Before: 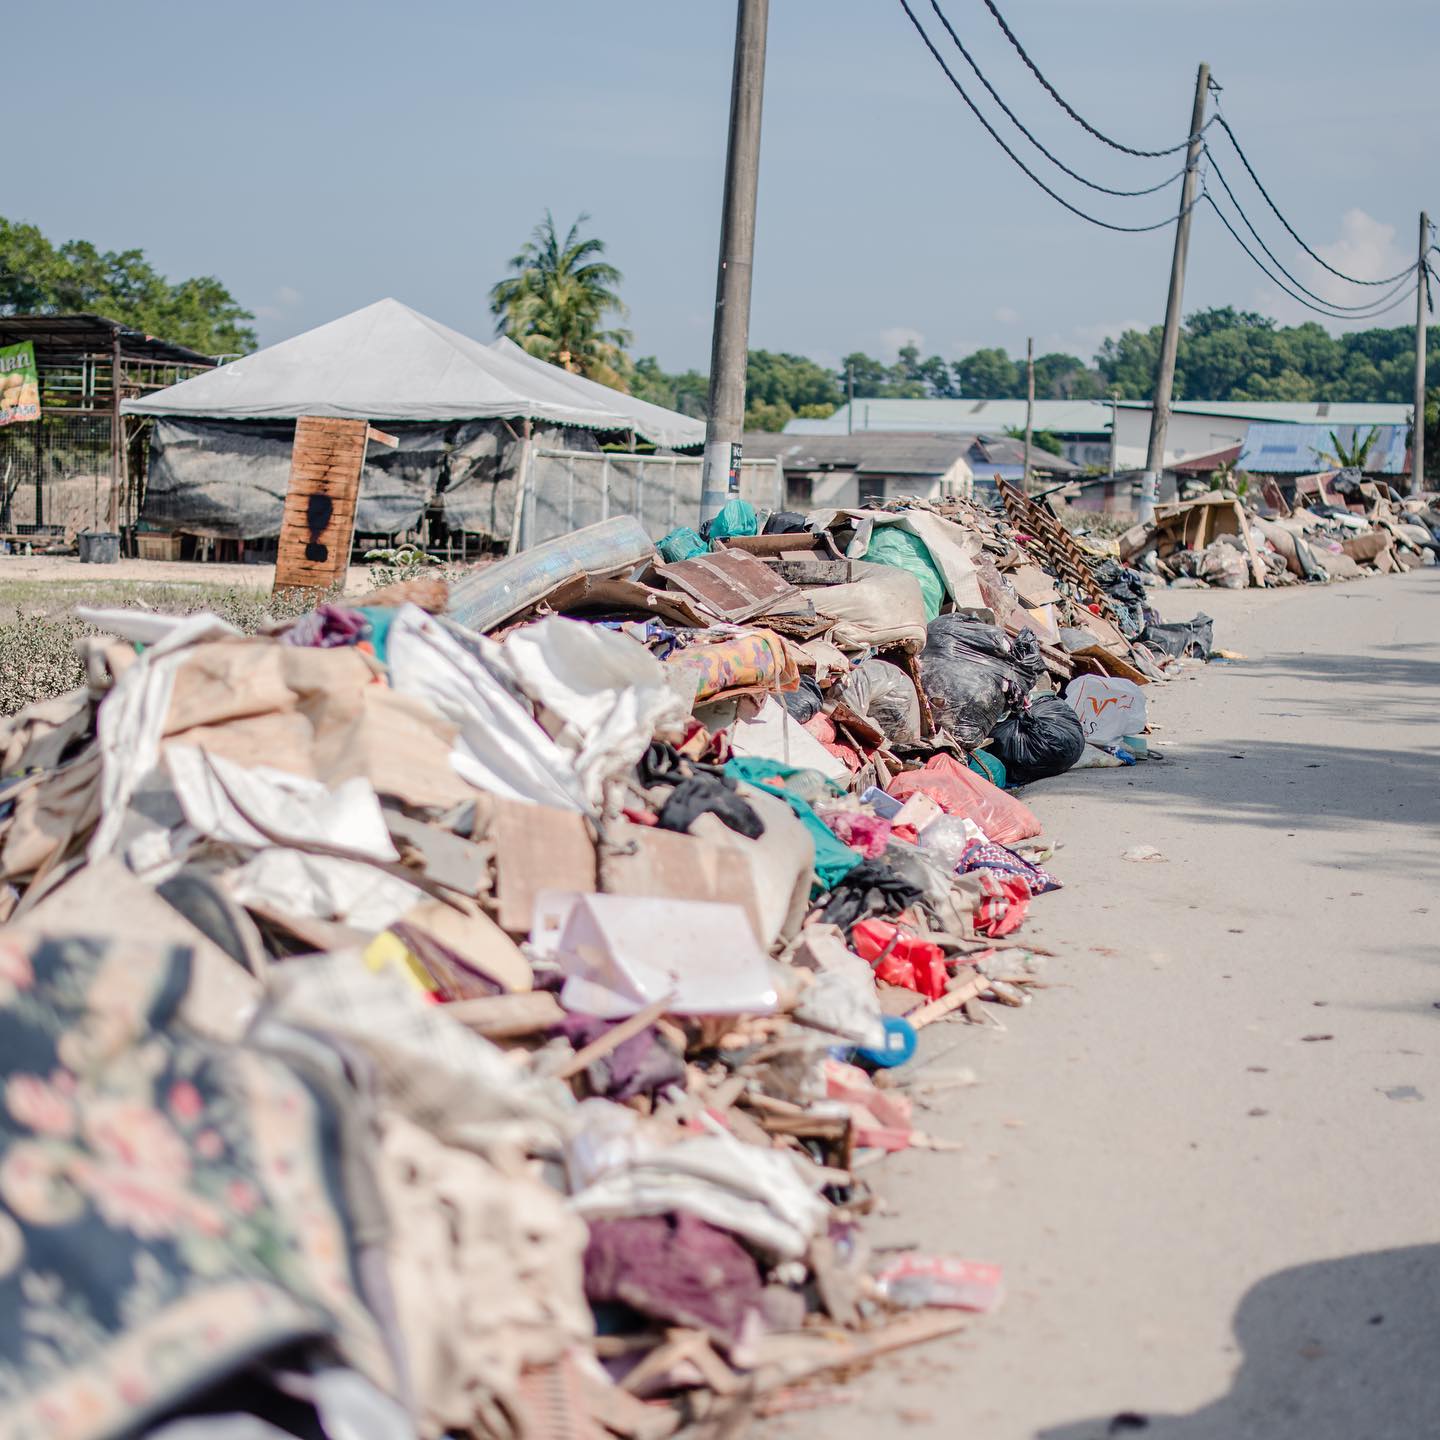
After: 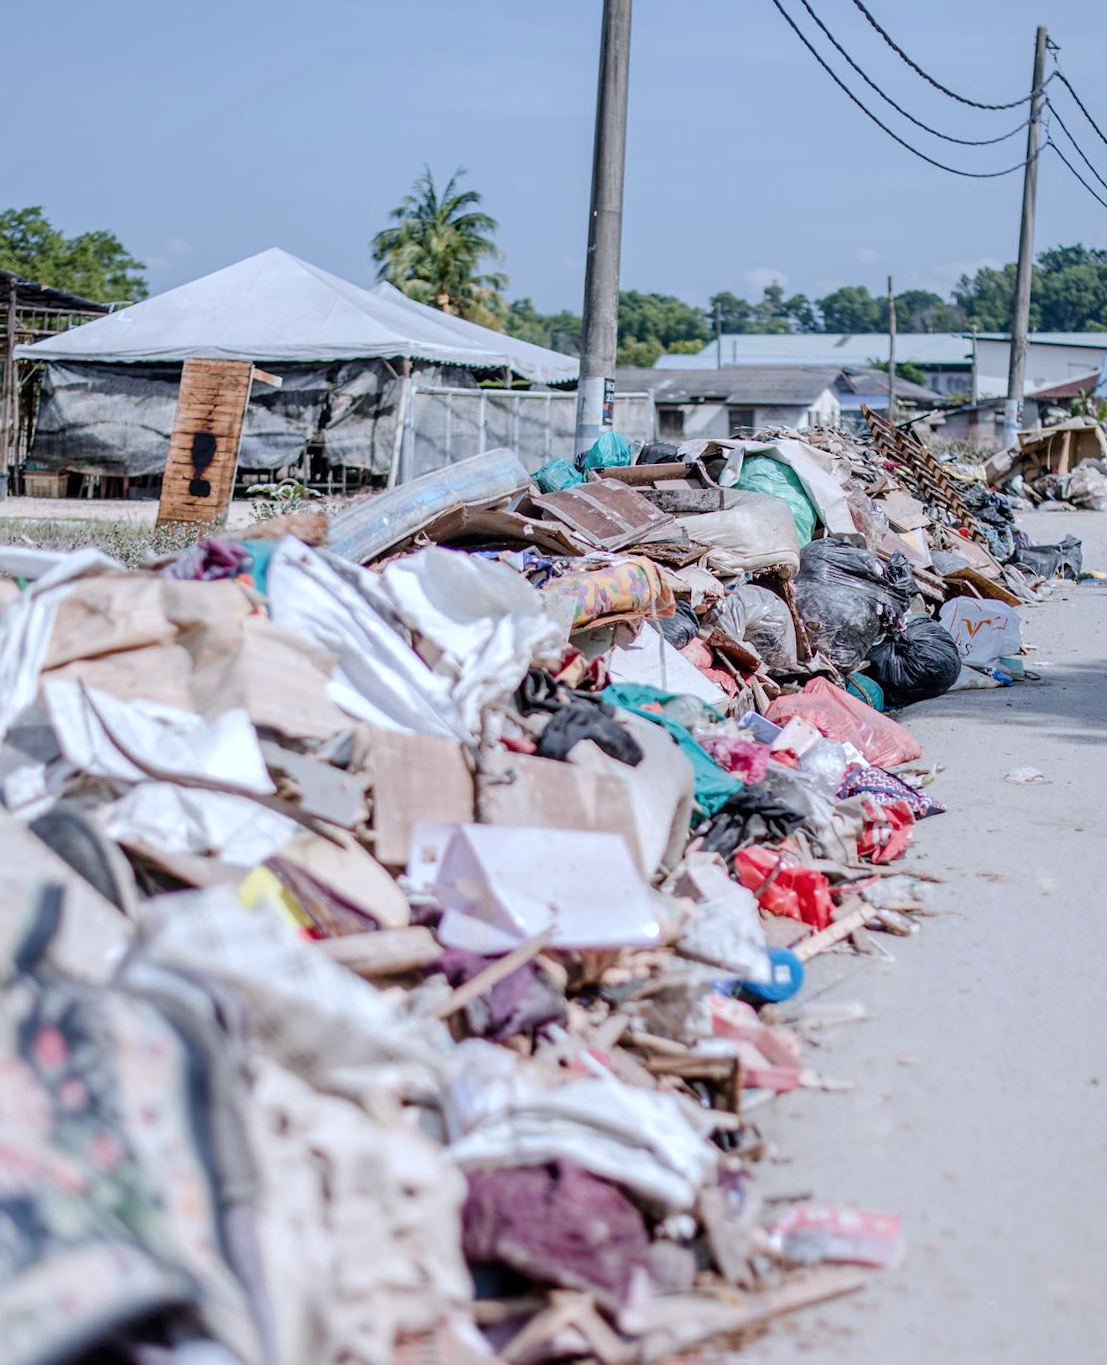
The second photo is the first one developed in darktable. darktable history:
white balance: red 0.926, green 1.003, blue 1.133
color calibration: x 0.342, y 0.356, temperature 5122 K
color balance rgb: perceptual saturation grading › global saturation -3%
rotate and perspective: rotation 0.215°, lens shift (vertical) -0.139, crop left 0.069, crop right 0.939, crop top 0.002, crop bottom 0.996
crop and rotate: angle 1°, left 4.281%, top 0.642%, right 11.383%, bottom 2.486%
local contrast: highlights 100%, shadows 100%, detail 120%, midtone range 0.2
